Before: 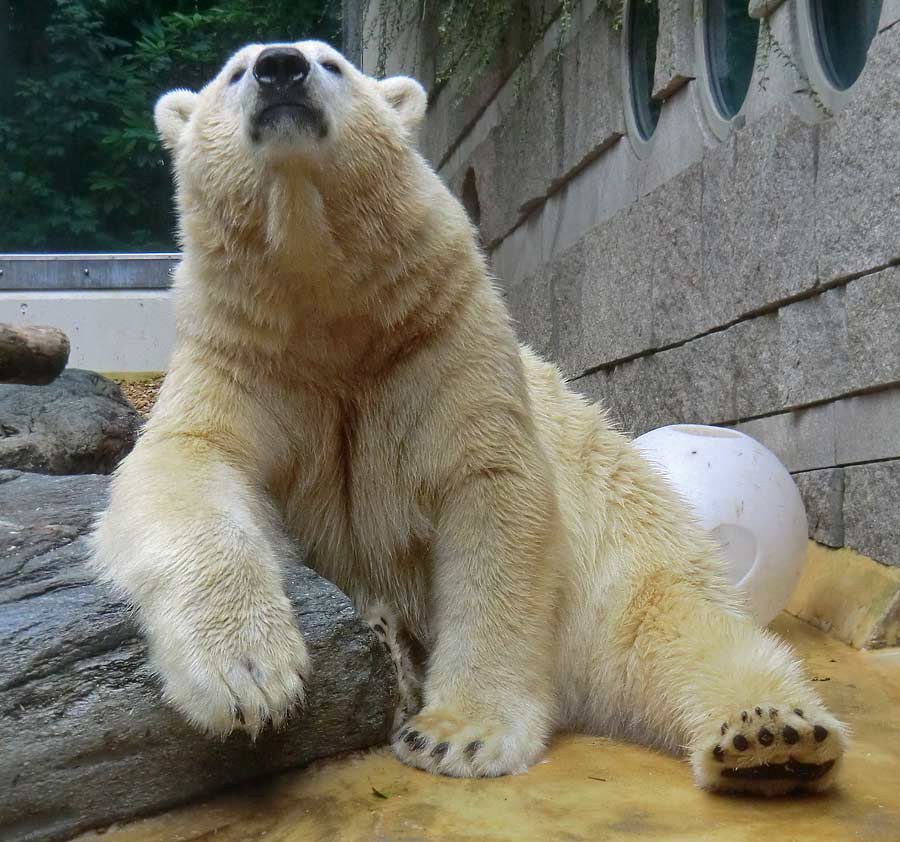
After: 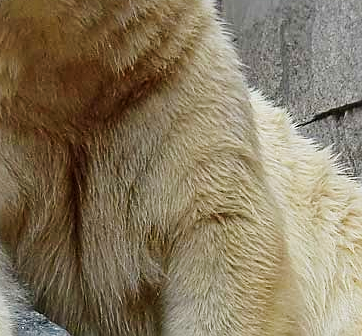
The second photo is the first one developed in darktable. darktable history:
crop: left 30.006%, top 30.339%, right 29.714%, bottom 29.745%
tone curve: curves: ch0 [(0, 0) (0.071, 0.047) (0.266, 0.26) (0.491, 0.552) (0.753, 0.818) (1, 0.983)]; ch1 [(0, 0) (0.346, 0.307) (0.408, 0.369) (0.463, 0.443) (0.482, 0.493) (0.502, 0.5) (0.517, 0.518) (0.546, 0.587) (0.588, 0.643) (0.651, 0.709) (1, 1)]; ch2 [(0, 0) (0.346, 0.34) (0.434, 0.46) (0.485, 0.494) (0.5, 0.494) (0.517, 0.503) (0.535, 0.545) (0.583, 0.634) (0.625, 0.686) (1, 1)], preserve colors none
sharpen: on, module defaults
